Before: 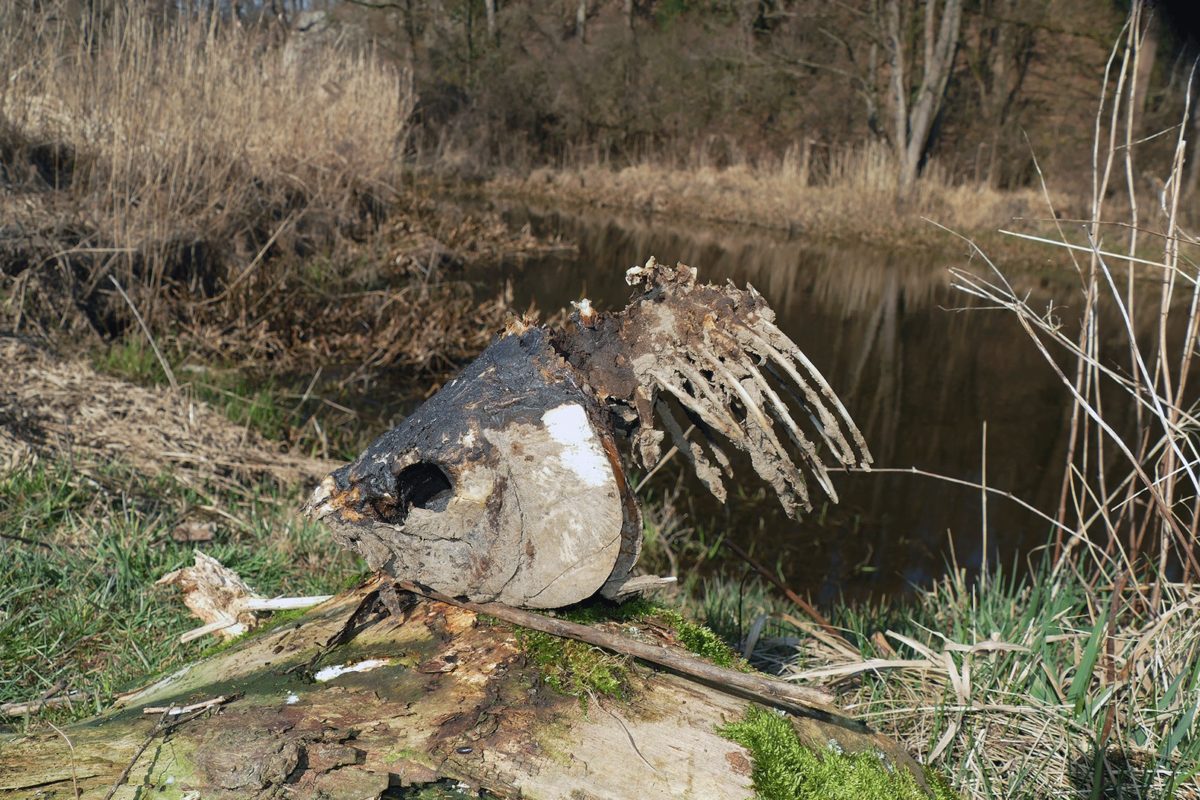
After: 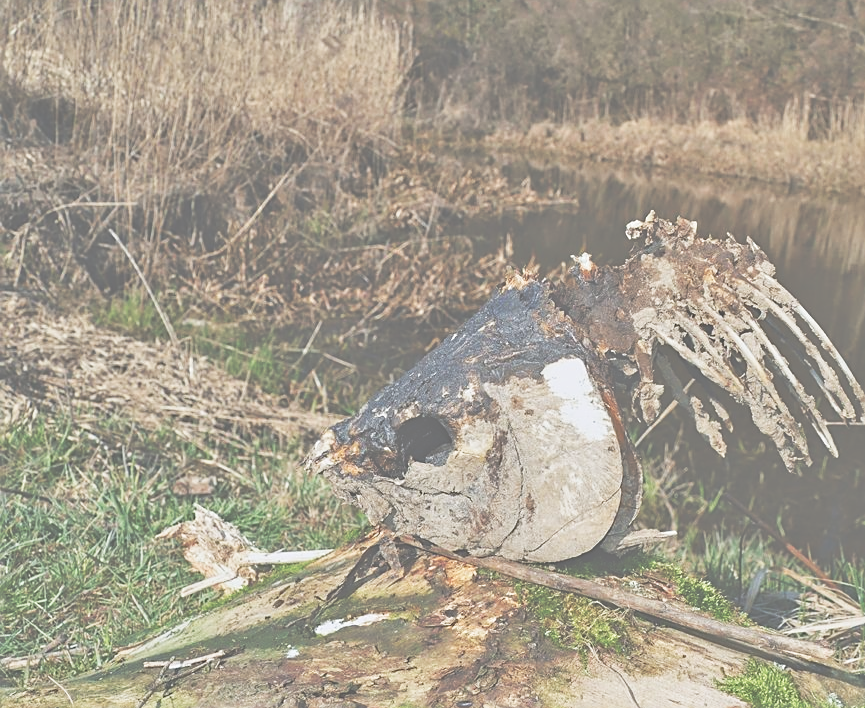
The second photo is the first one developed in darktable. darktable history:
crop: top 5.75%, right 27.882%, bottom 5.719%
tone equalizer: -7 EV 0.141 EV, -6 EV 0.584 EV, -5 EV 1.14 EV, -4 EV 1.34 EV, -3 EV 1.12 EV, -2 EV 0.6 EV, -1 EV 0.149 EV
exposure: black level correction -0.06, exposure -0.05 EV, compensate exposure bias true, compensate highlight preservation false
sharpen: on, module defaults
tone curve: curves: ch0 [(0, 0.029) (0.168, 0.142) (0.359, 0.44) (0.469, 0.544) (0.634, 0.722) (0.858, 0.903) (1, 0.968)]; ch1 [(0, 0) (0.437, 0.453) (0.472, 0.47) (0.502, 0.502) (0.54, 0.534) (0.57, 0.592) (0.618, 0.66) (0.699, 0.749) (0.859, 0.899) (1, 1)]; ch2 [(0, 0) (0.33, 0.301) (0.421, 0.443) (0.476, 0.498) (0.505, 0.503) (0.547, 0.557) (0.586, 0.634) (0.608, 0.676) (1, 1)], preserve colors none
